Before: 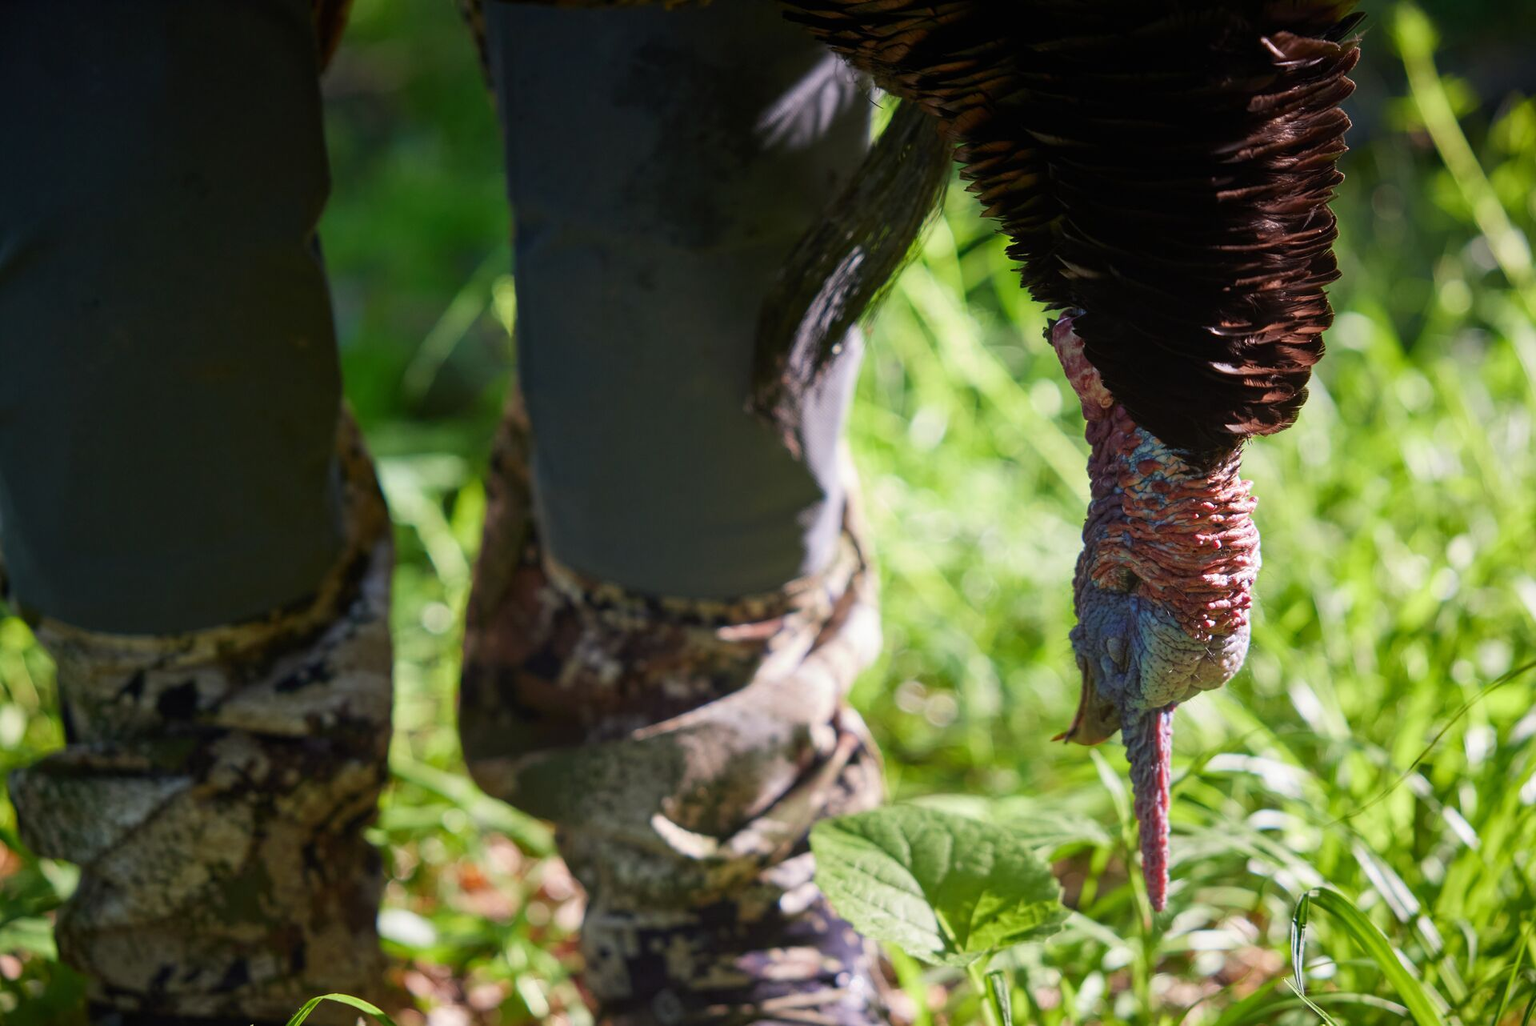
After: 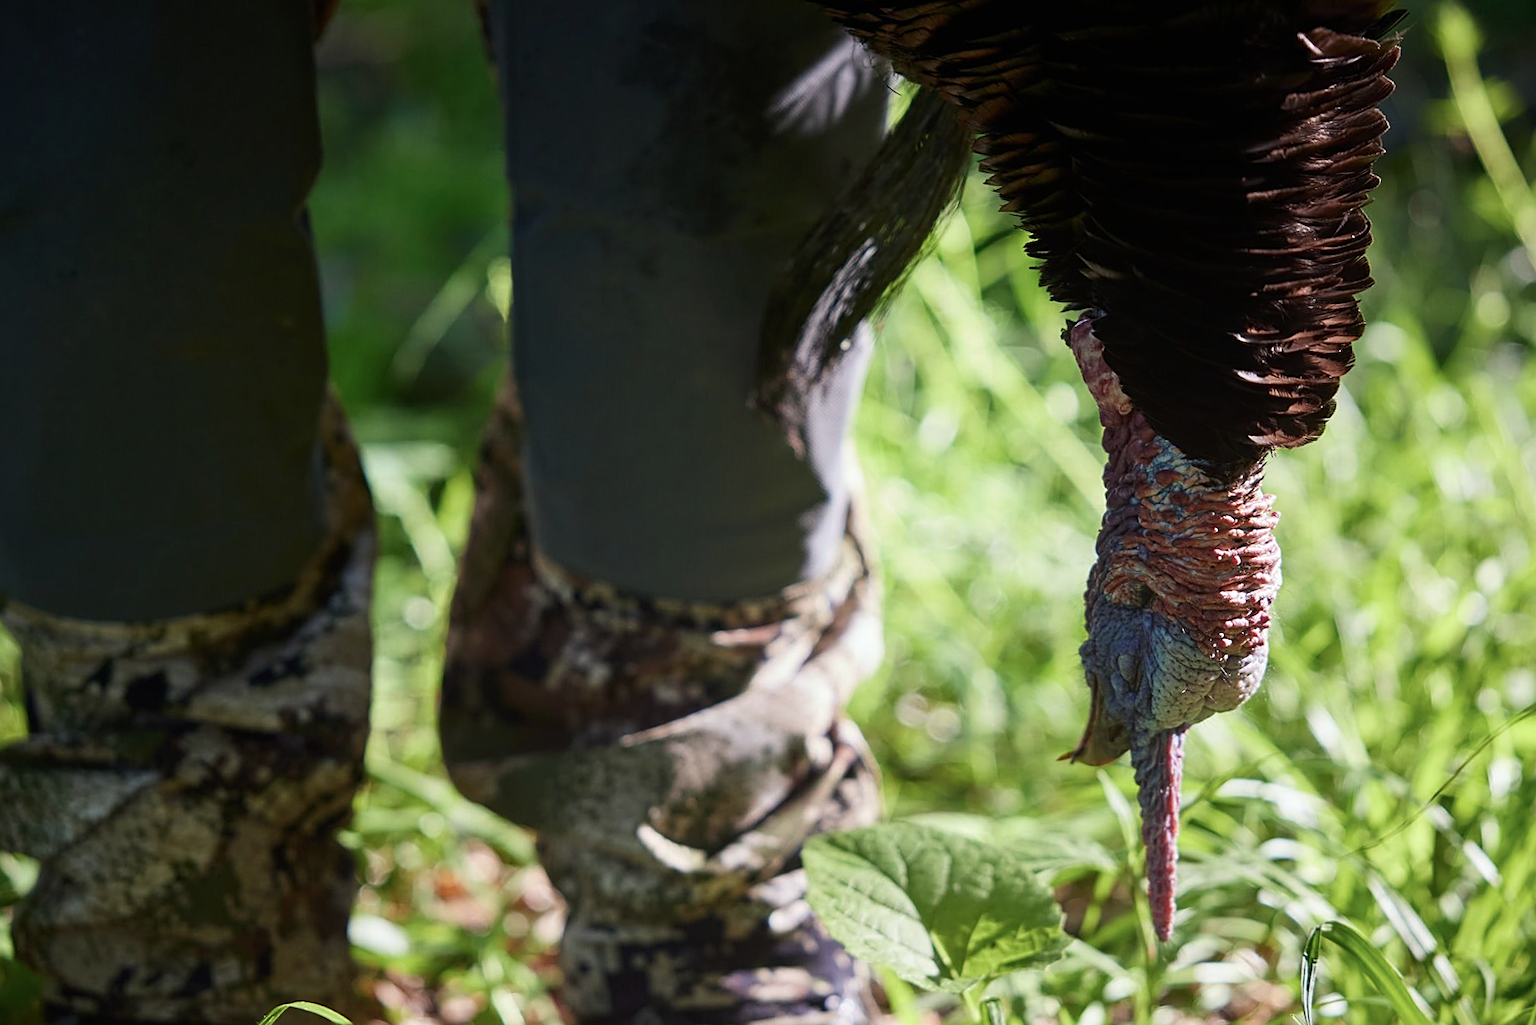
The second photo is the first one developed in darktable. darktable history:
white balance: red 0.978, blue 0.999
crop and rotate: angle -1.69°
sharpen: on, module defaults
contrast brightness saturation: contrast 0.11, saturation -0.17
